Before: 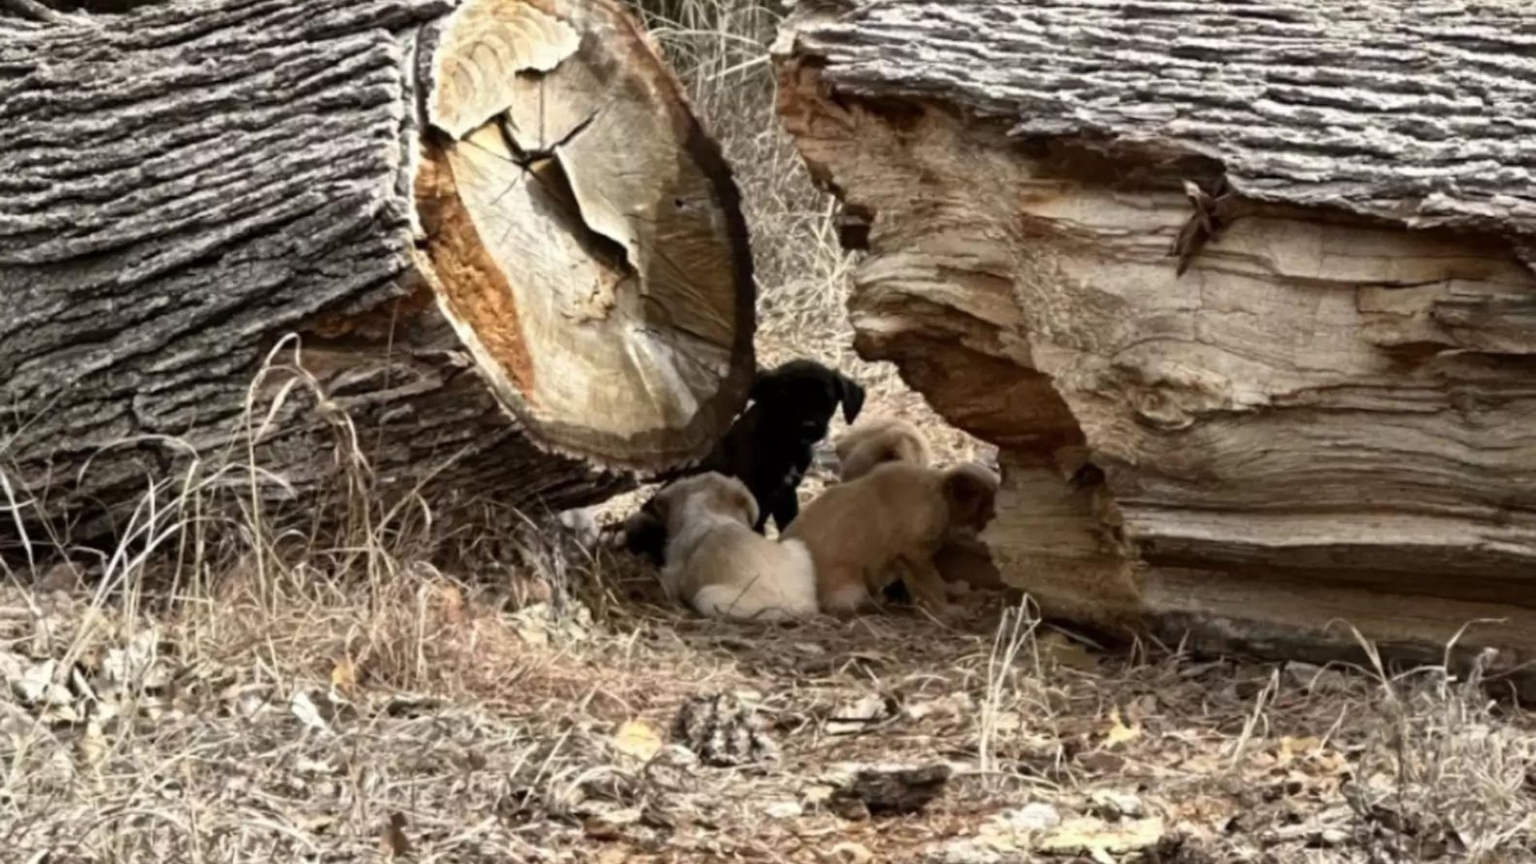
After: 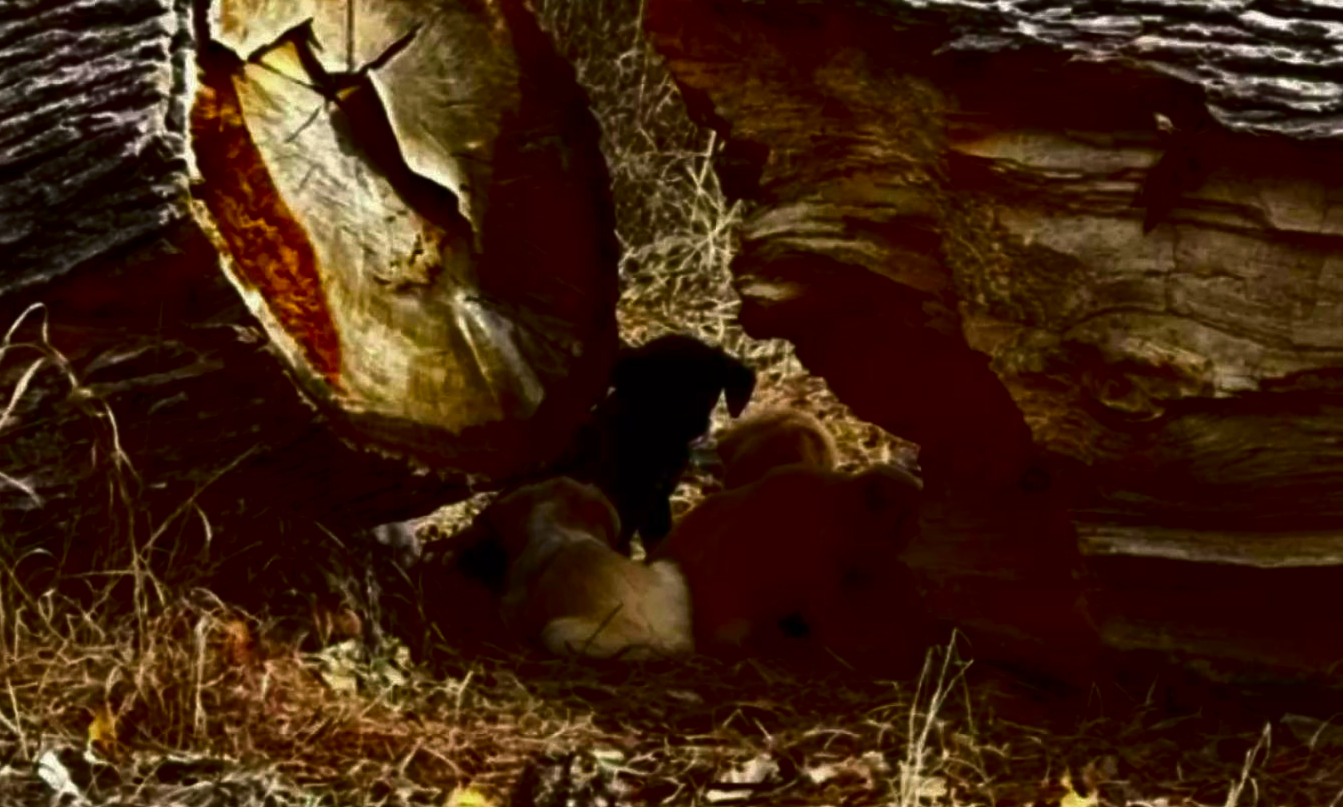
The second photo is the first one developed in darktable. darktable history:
contrast brightness saturation: brightness -1, saturation 1
crop and rotate: left 17.046%, top 10.659%, right 12.989%, bottom 14.553%
